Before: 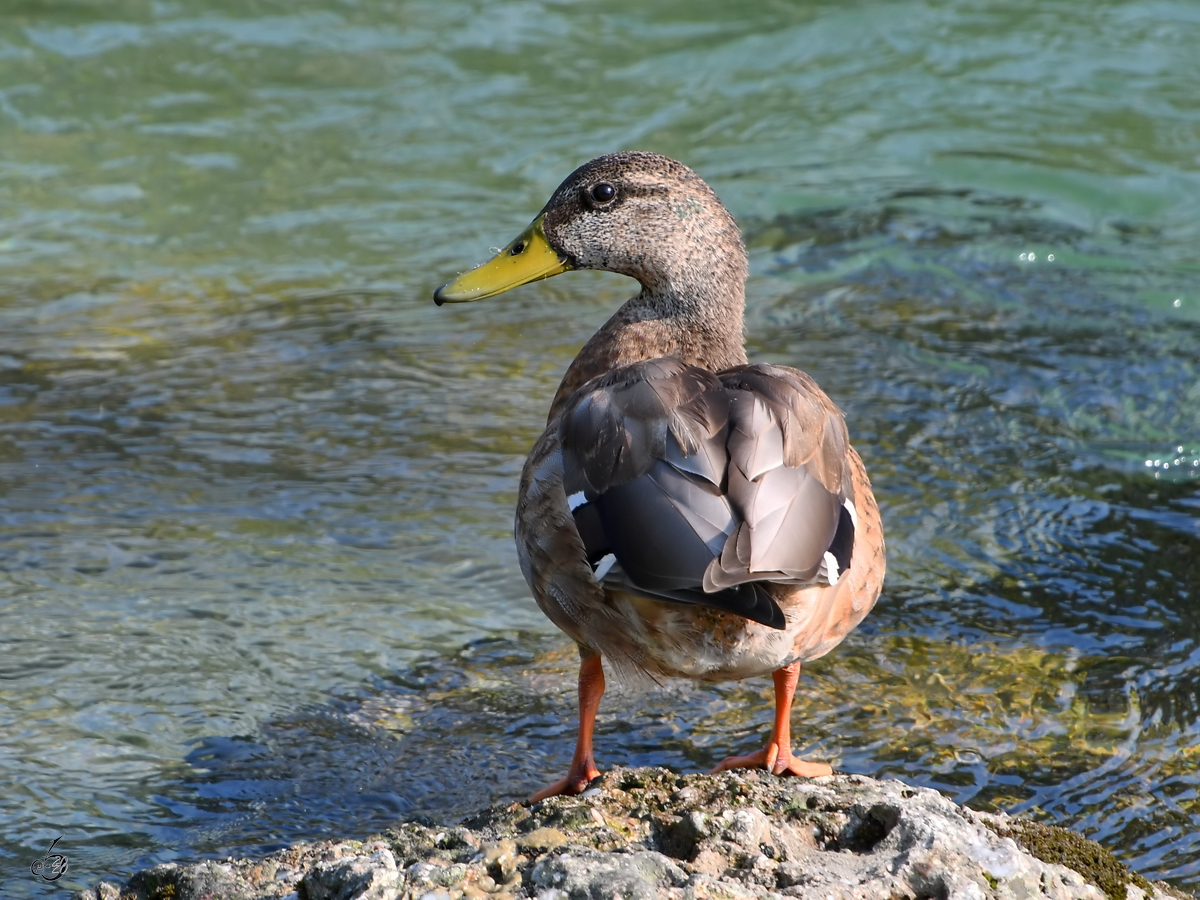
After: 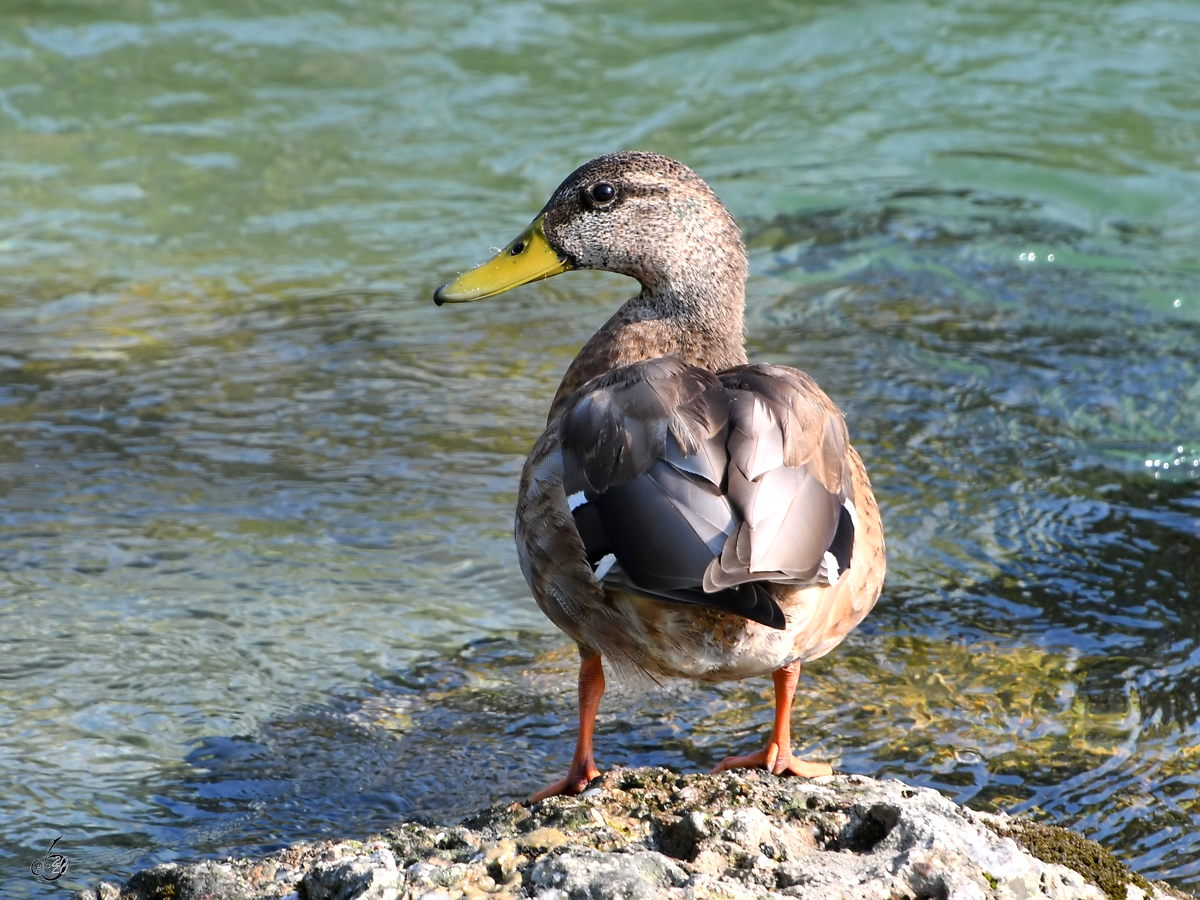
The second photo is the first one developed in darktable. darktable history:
tone equalizer: -8 EV -0.399 EV, -7 EV -0.415 EV, -6 EV -0.333 EV, -5 EV -0.244 EV, -3 EV 0.188 EV, -2 EV 0.32 EV, -1 EV 0.404 EV, +0 EV 0.41 EV
